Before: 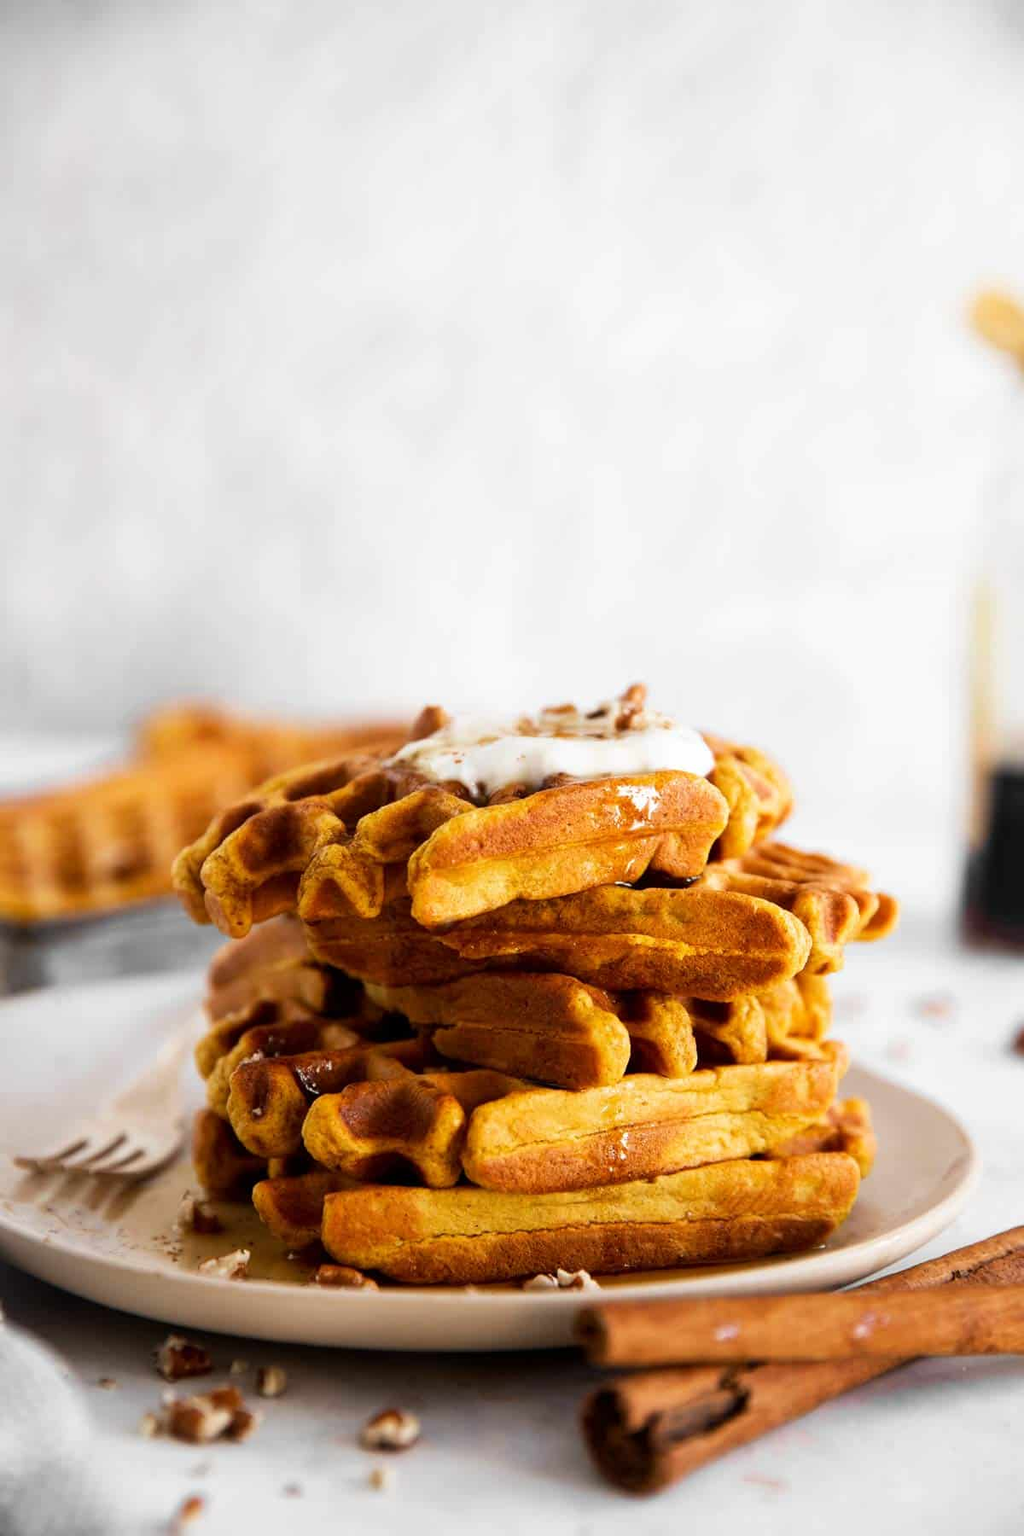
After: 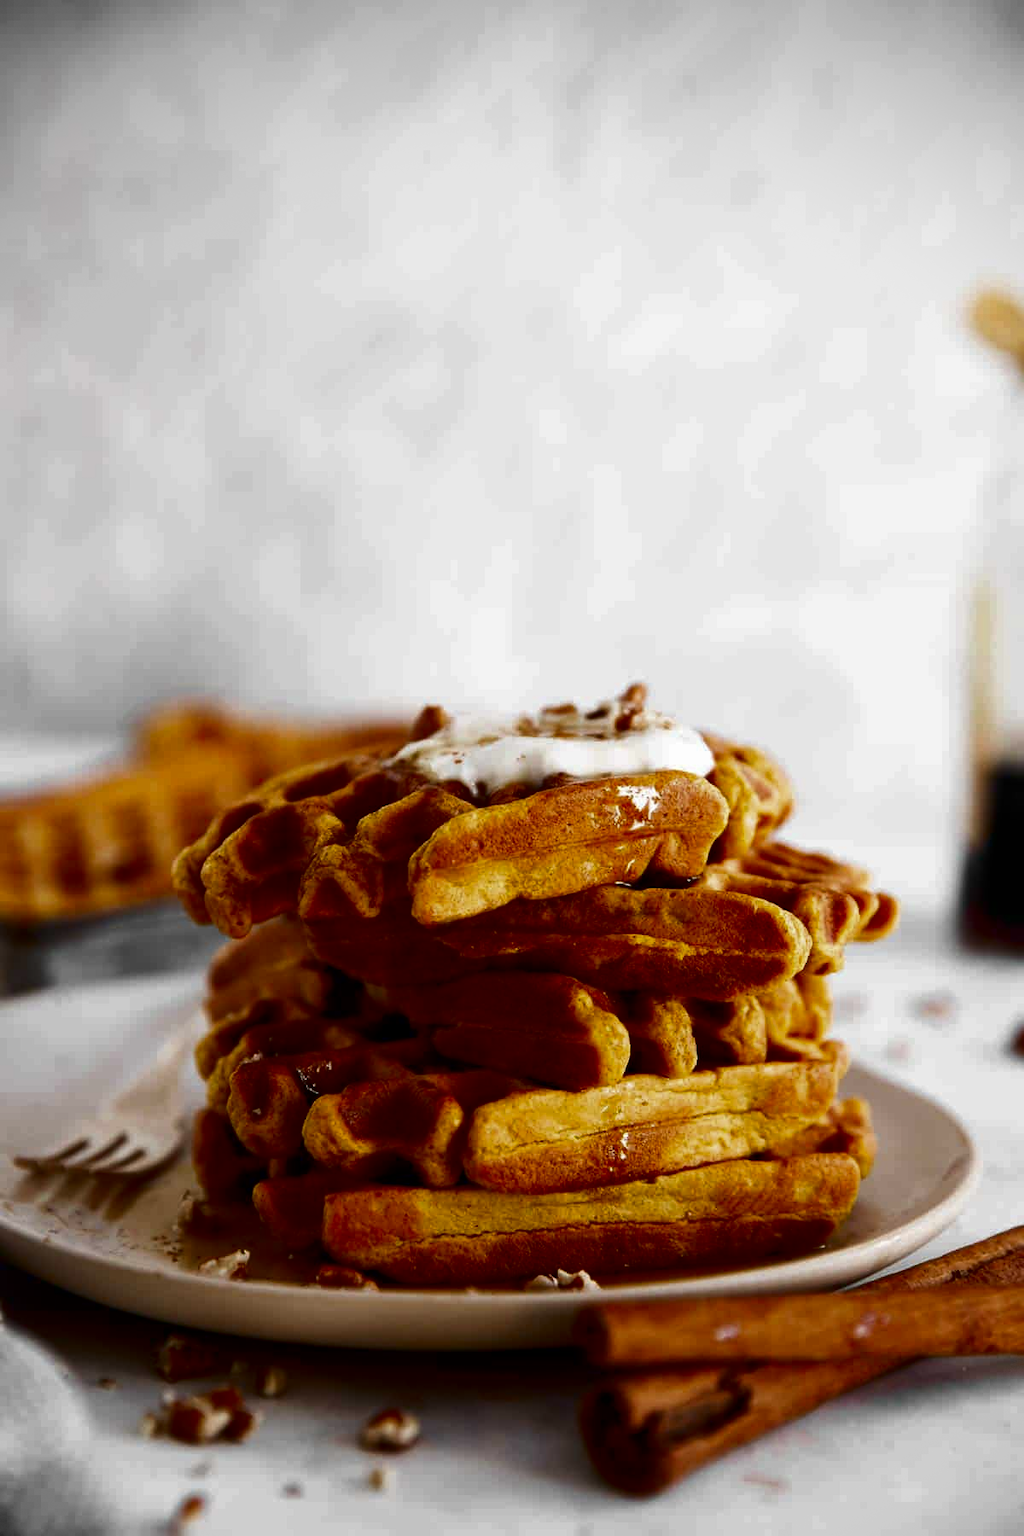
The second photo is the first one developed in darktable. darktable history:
vignetting: fall-off start 91.26%, center (-0.035, 0.155), dithering 8-bit output, unbound false
contrast brightness saturation: brightness -0.531
